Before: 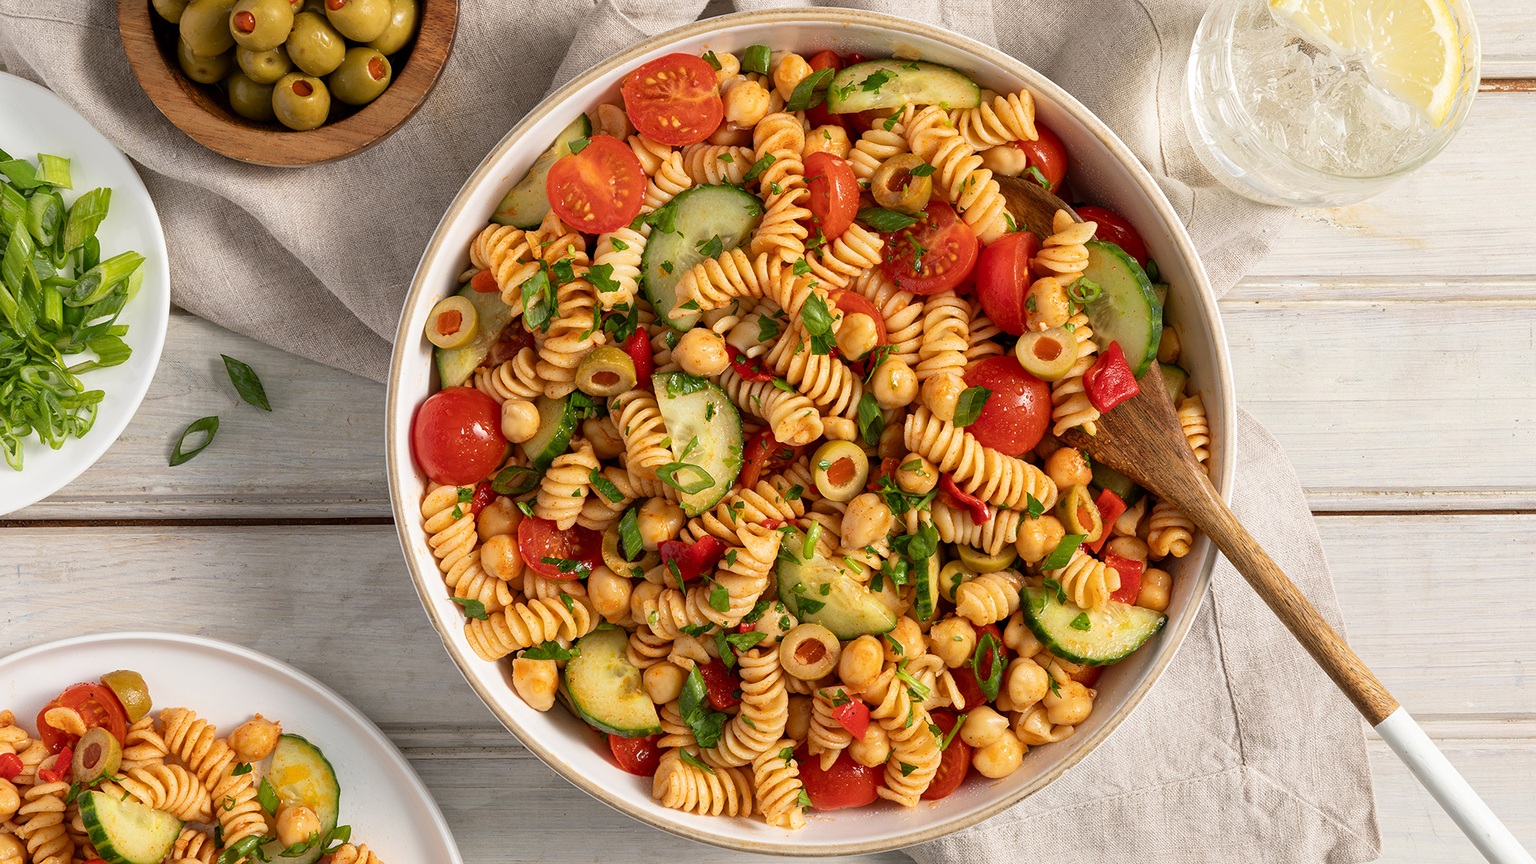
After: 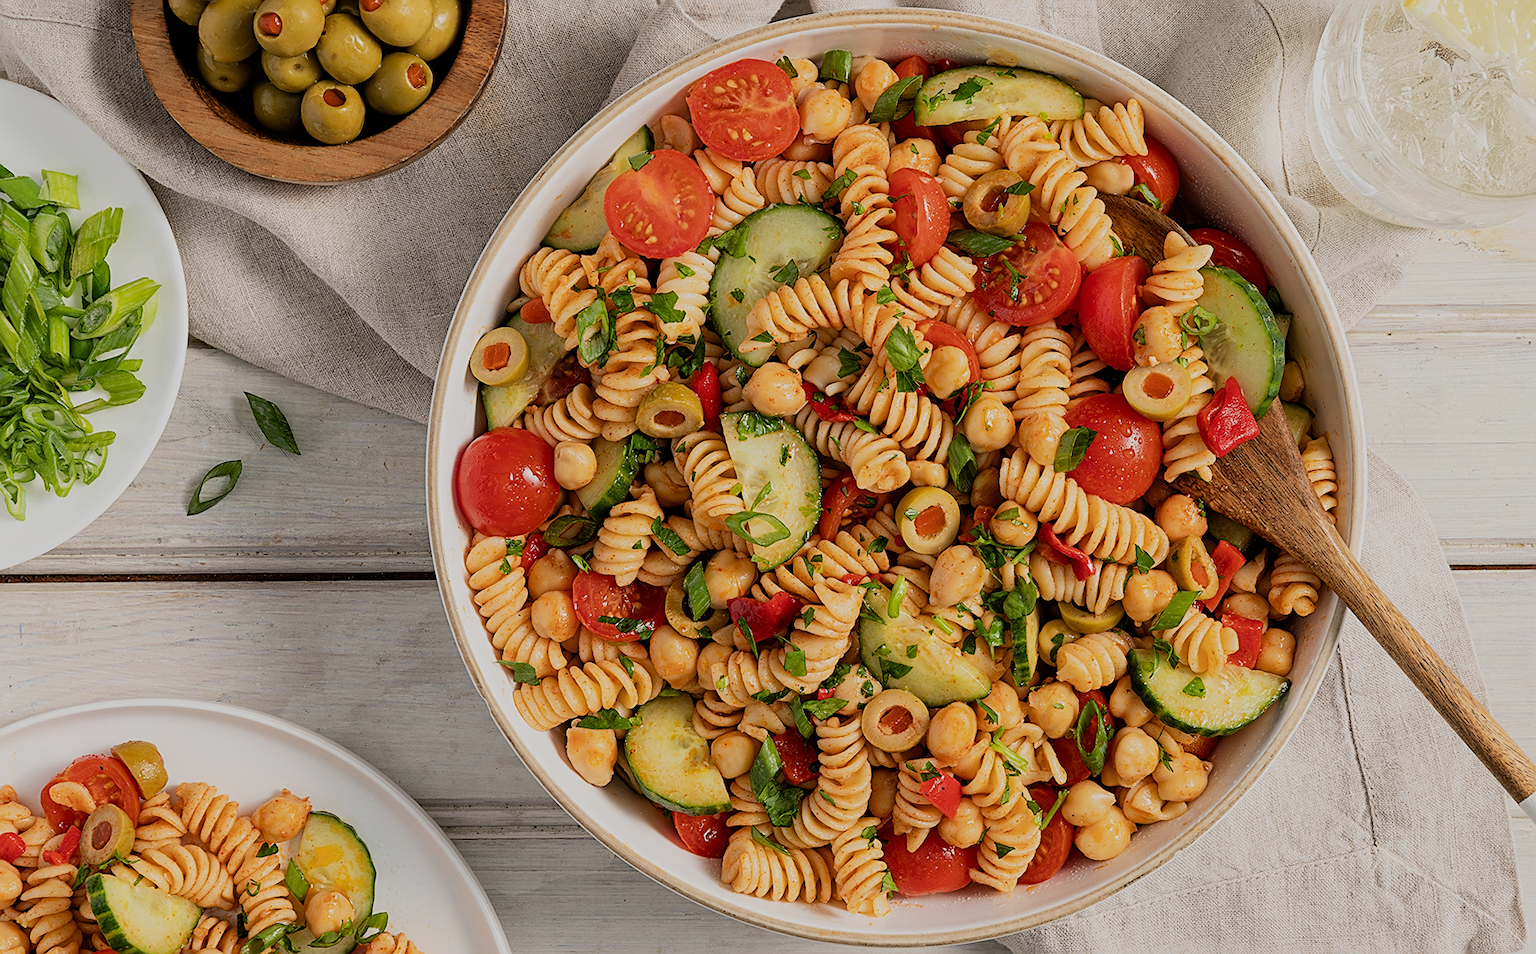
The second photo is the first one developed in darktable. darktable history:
crop: right 9.509%, bottom 0.031%
sharpen: on, module defaults
filmic rgb: black relative exposure -8.54 EV, white relative exposure 5.52 EV, hardness 3.39, contrast 1.016
